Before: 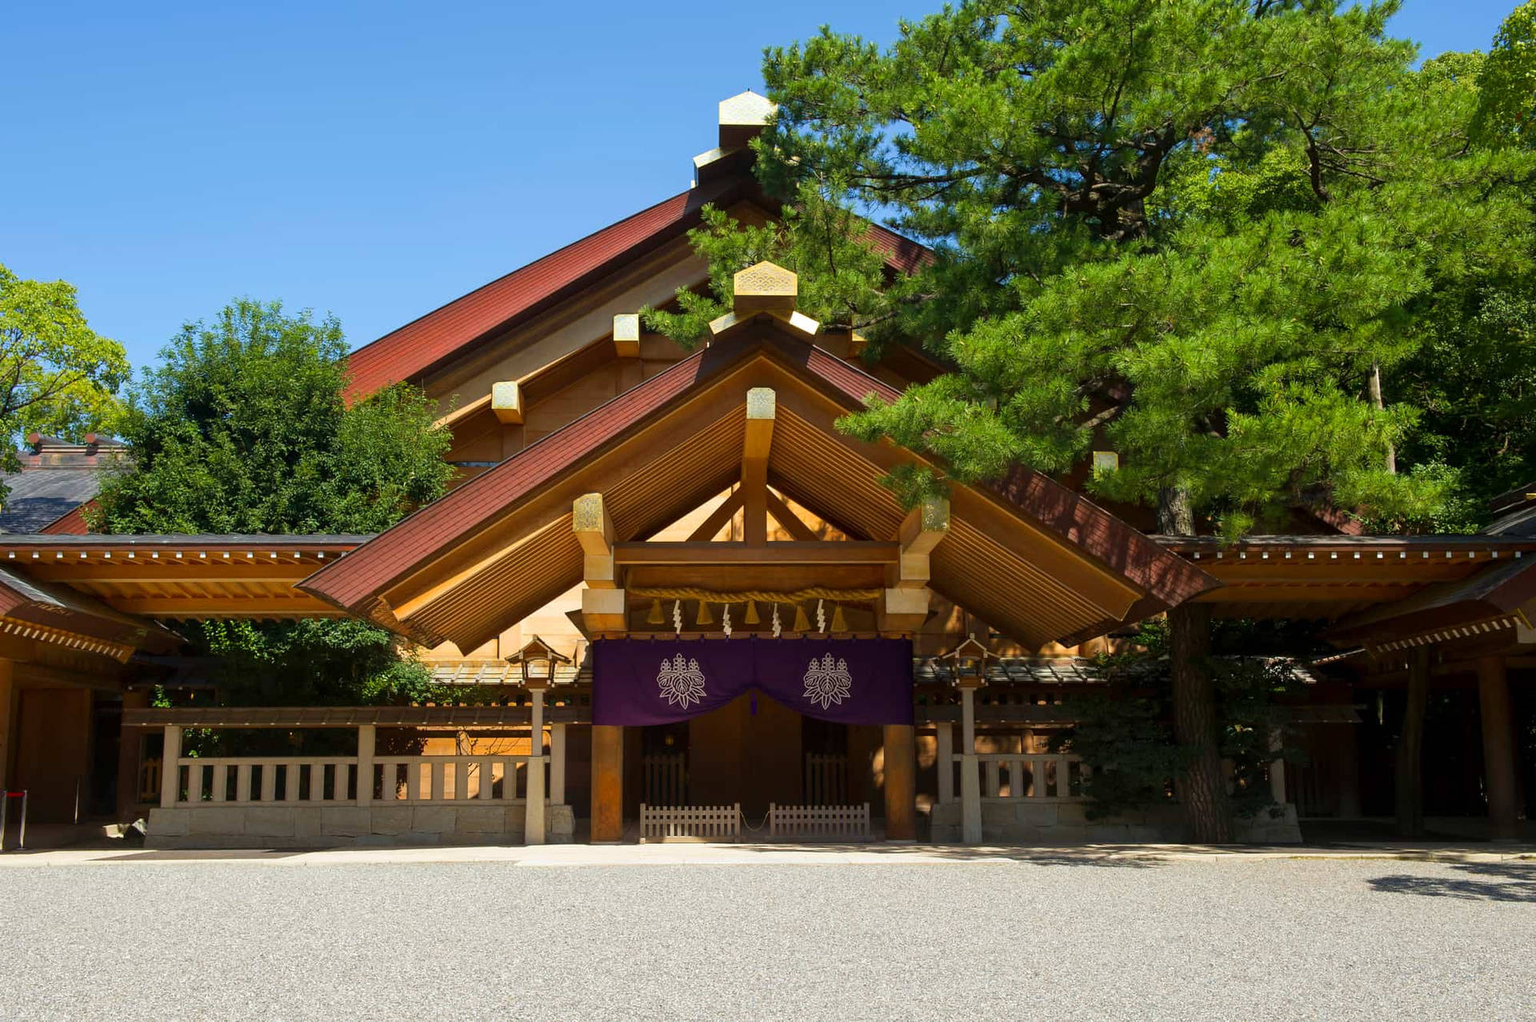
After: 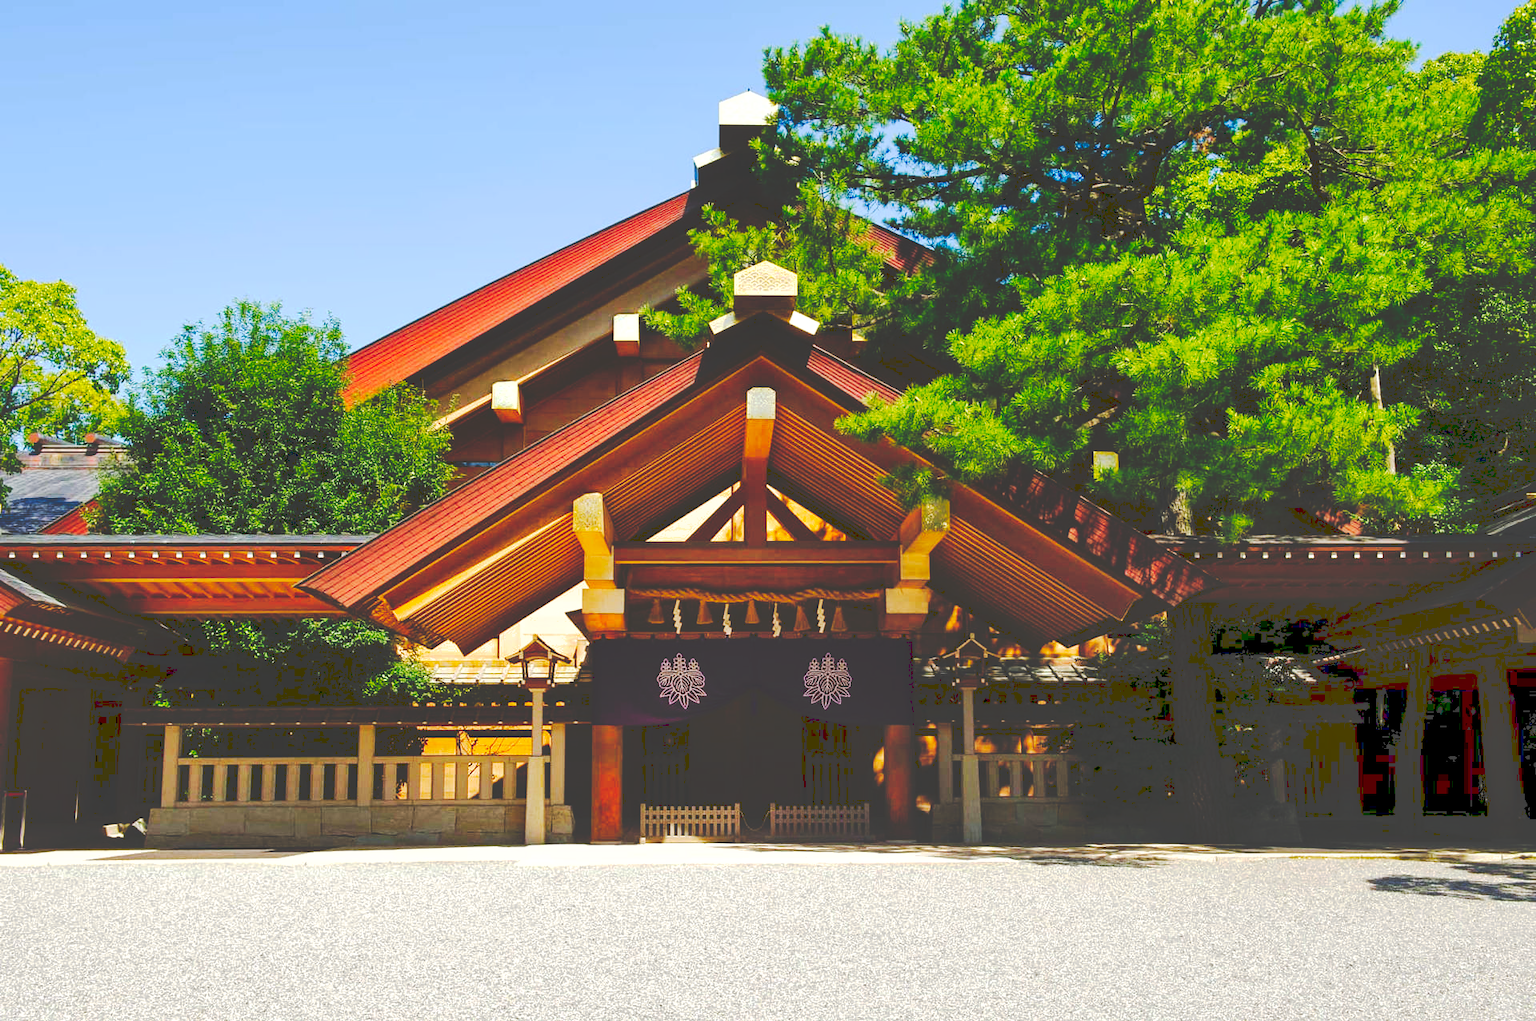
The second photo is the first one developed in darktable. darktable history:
tone curve: curves: ch0 [(0, 0) (0.003, 0.184) (0.011, 0.184) (0.025, 0.189) (0.044, 0.192) (0.069, 0.194) (0.1, 0.2) (0.136, 0.202) (0.177, 0.206) (0.224, 0.214) (0.277, 0.243) (0.335, 0.297) (0.399, 0.39) (0.468, 0.508) (0.543, 0.653) (0.623, 0.754) (0.709, 0.834) (0.801, 0.887) (0.898, 0.925) (1, 1)], preserve colors none
exposure: black level correction 0.001, exposure 0.498 EV, compensate highlight preservation false
shadows and highlights: on, module defaults
